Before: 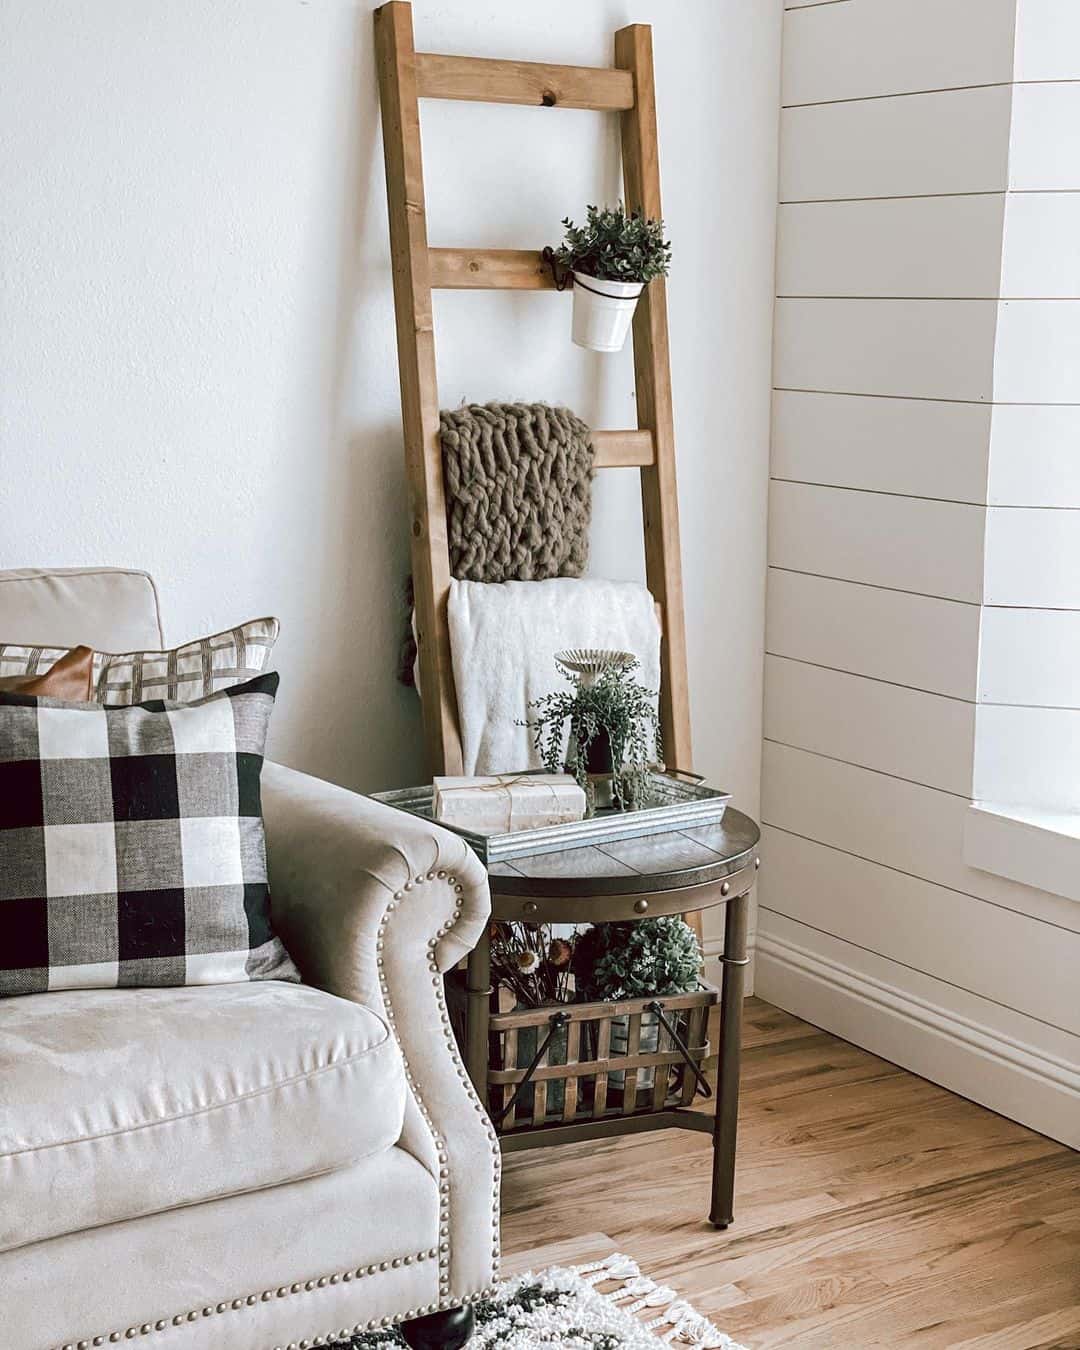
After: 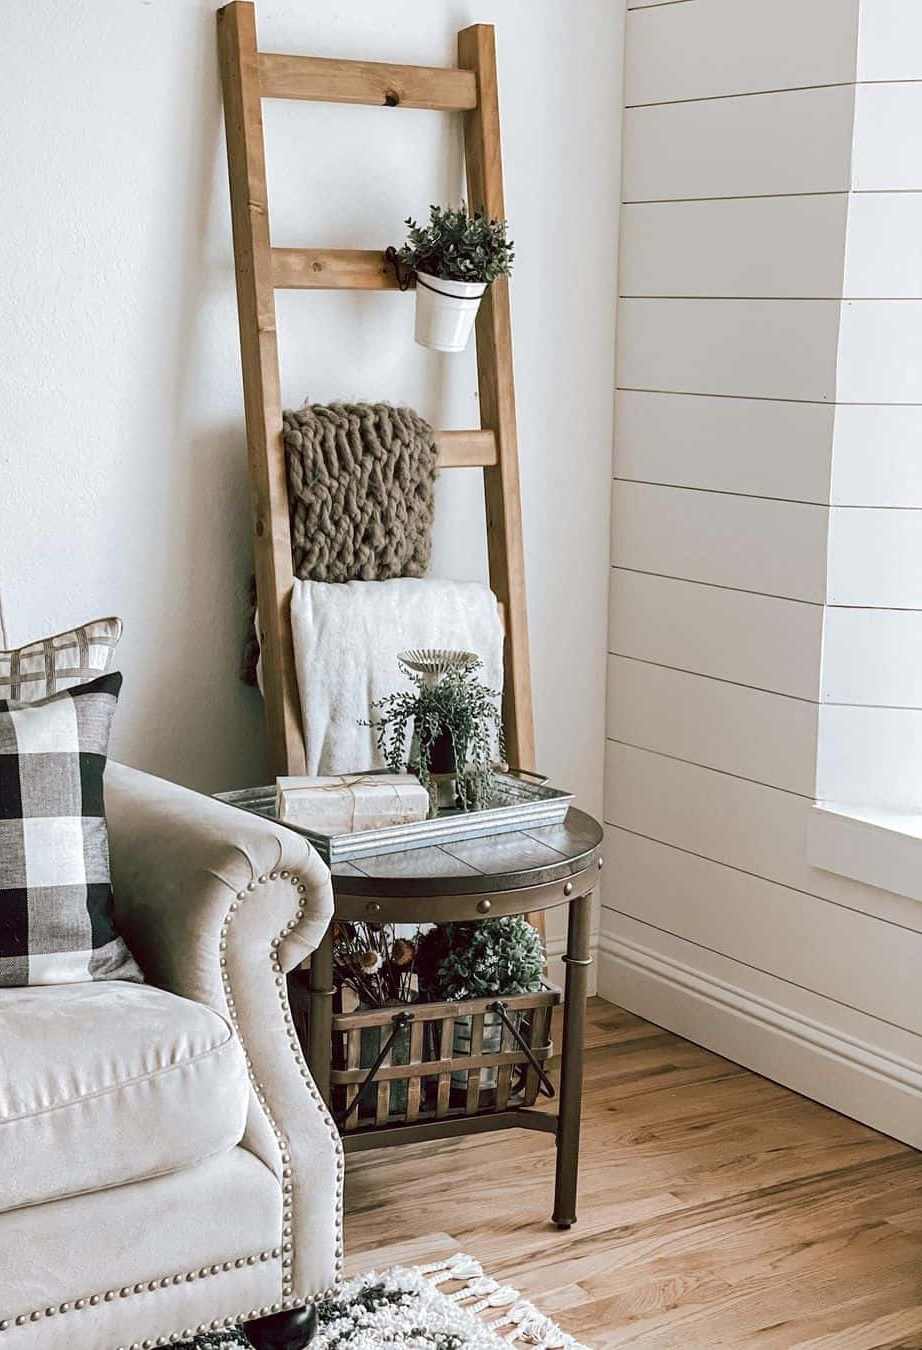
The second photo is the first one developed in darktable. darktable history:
crop and rotate: left 14.61%
color calibration: gray › normalize channels true, illuminant same as pipeline (D50), adaptation XYZ, x 0.346, y 0.357, temperature 5010.14 K, gamut compression 0.027
color correction: highlights a* -0.167, highlights b* -0.099
